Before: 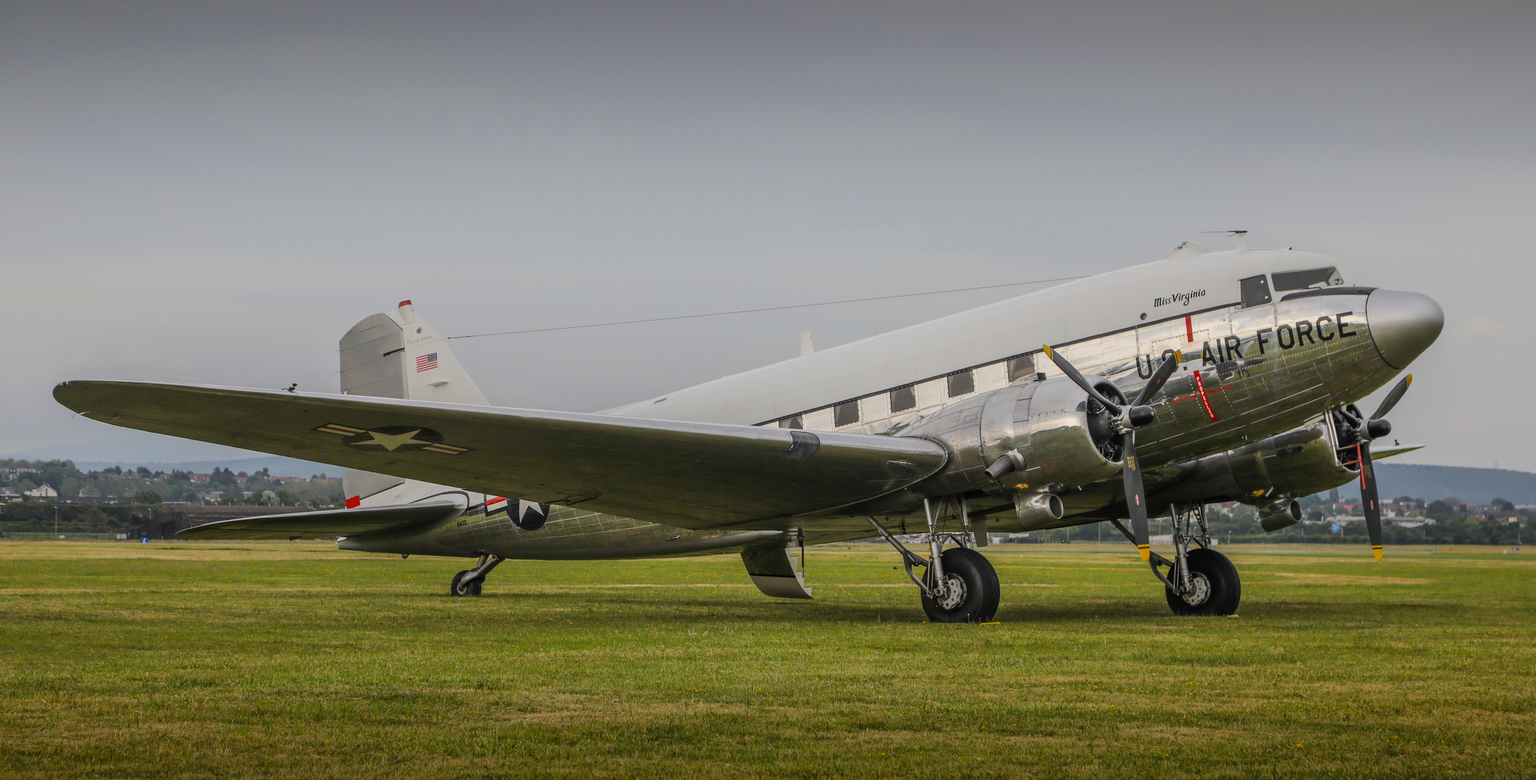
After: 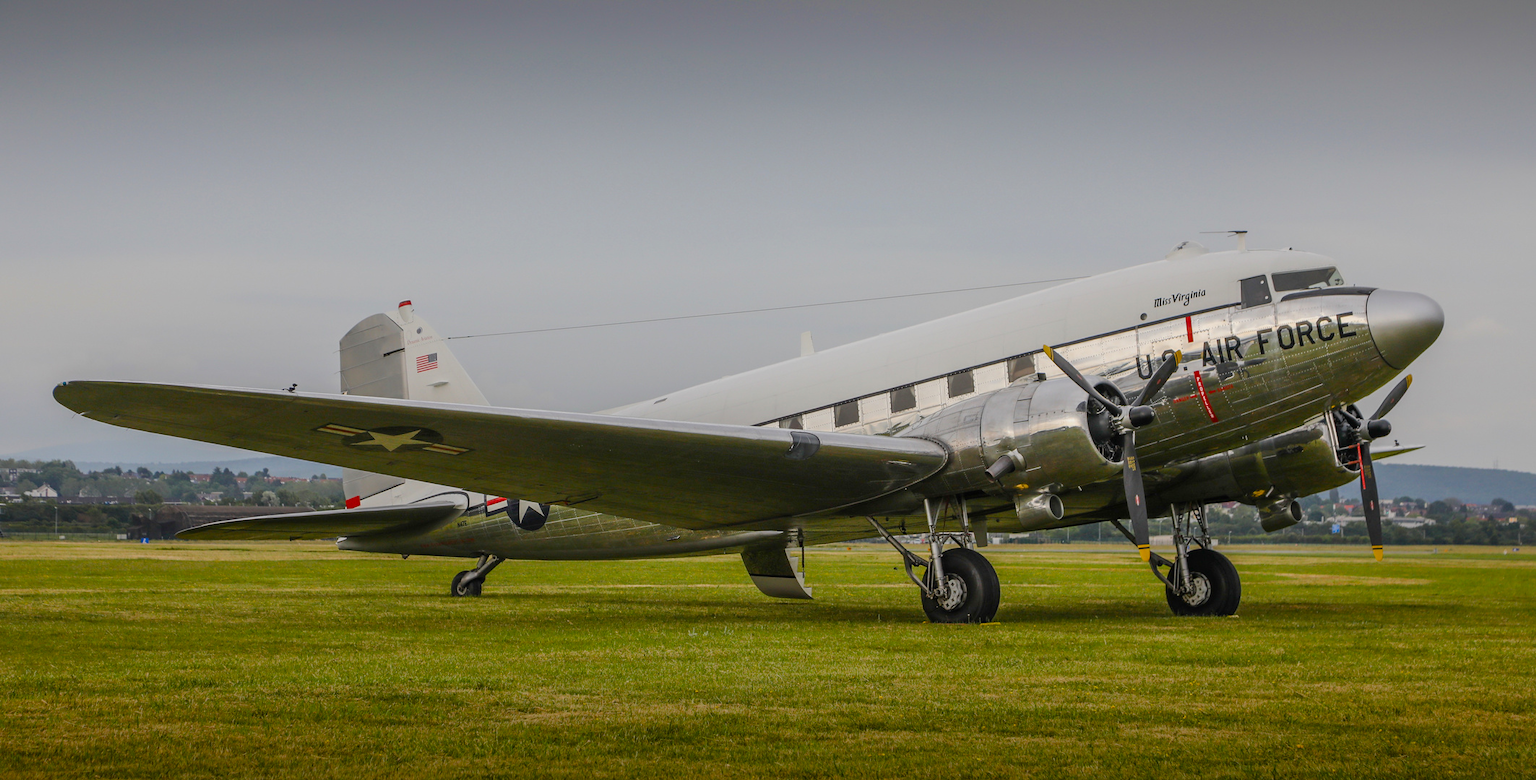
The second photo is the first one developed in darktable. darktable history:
color balance rgb: perceptual saturation grading › global saturation 14.538%, perceptual saturation grading › highlights -24.904%, perceptual saturation grading › shadows 29.513%
